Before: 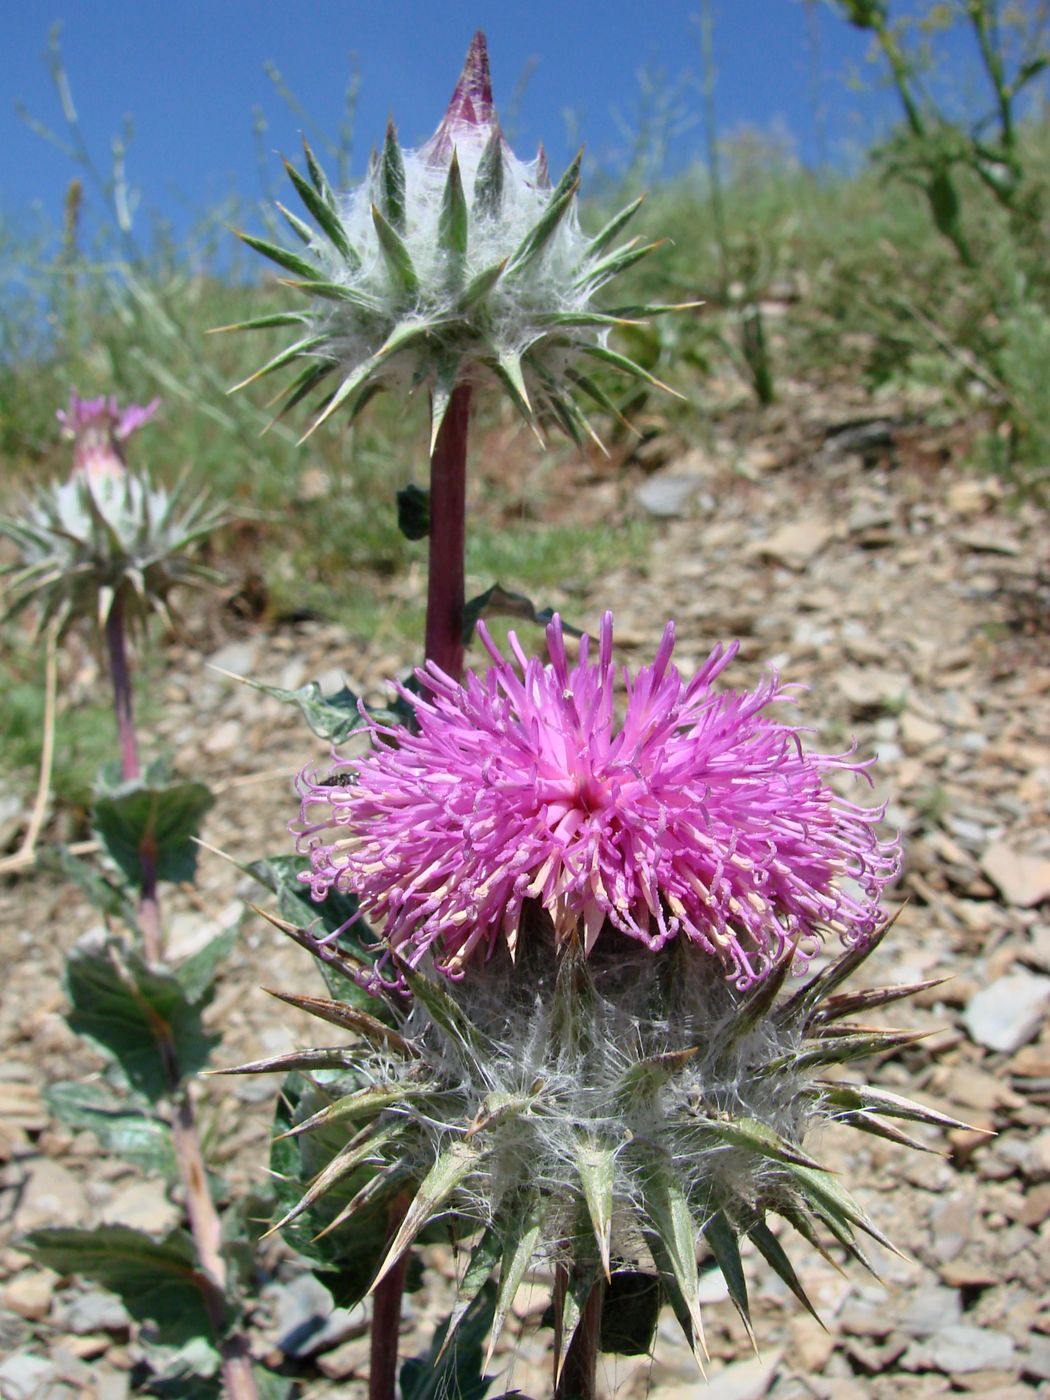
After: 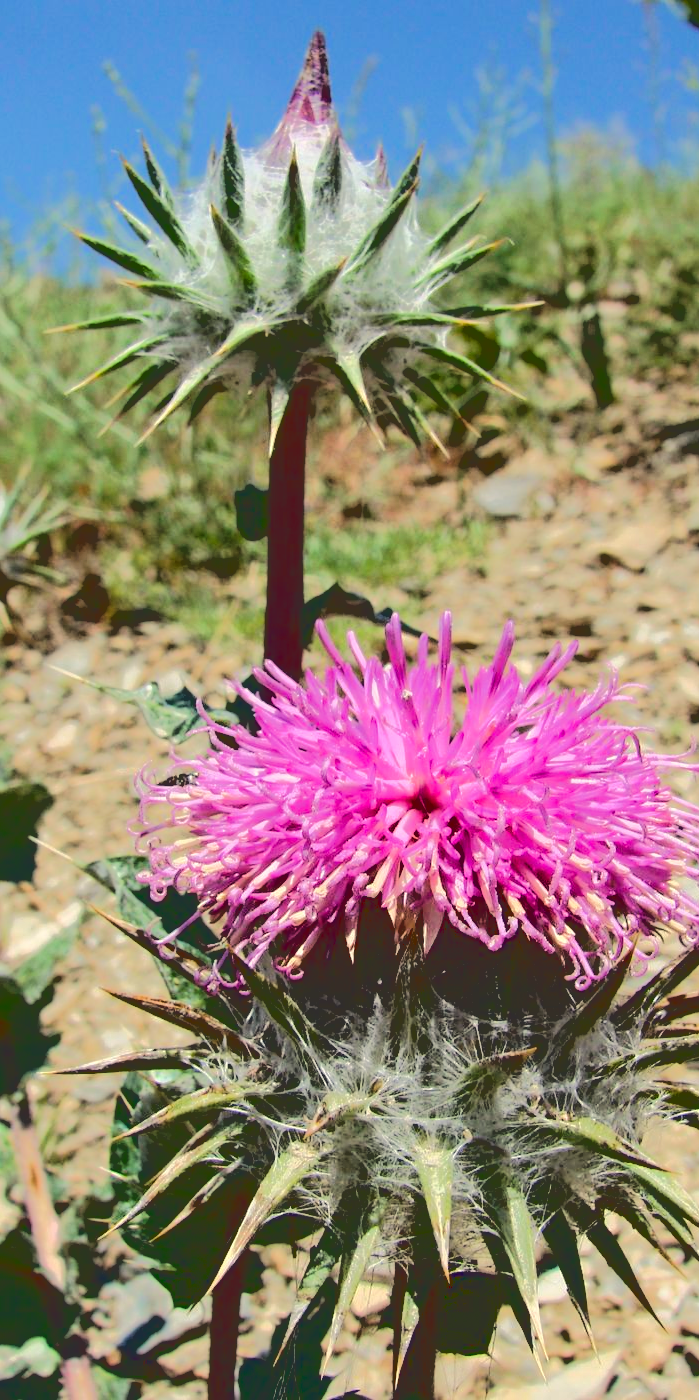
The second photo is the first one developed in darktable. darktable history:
crop: left 15.419%, right 17.914%
color balance rgb: perceptual saturation grading › global saturation 20%, global vibrance 10%
base curve: curves: ch0 [(0.065, 0.026) (0.236, 0.358) (0.53, 0.546) (0.777, 0.841) (0.924, 0.992)], preserve colors average RGB
white balance: red 1.029, blue 0.92
